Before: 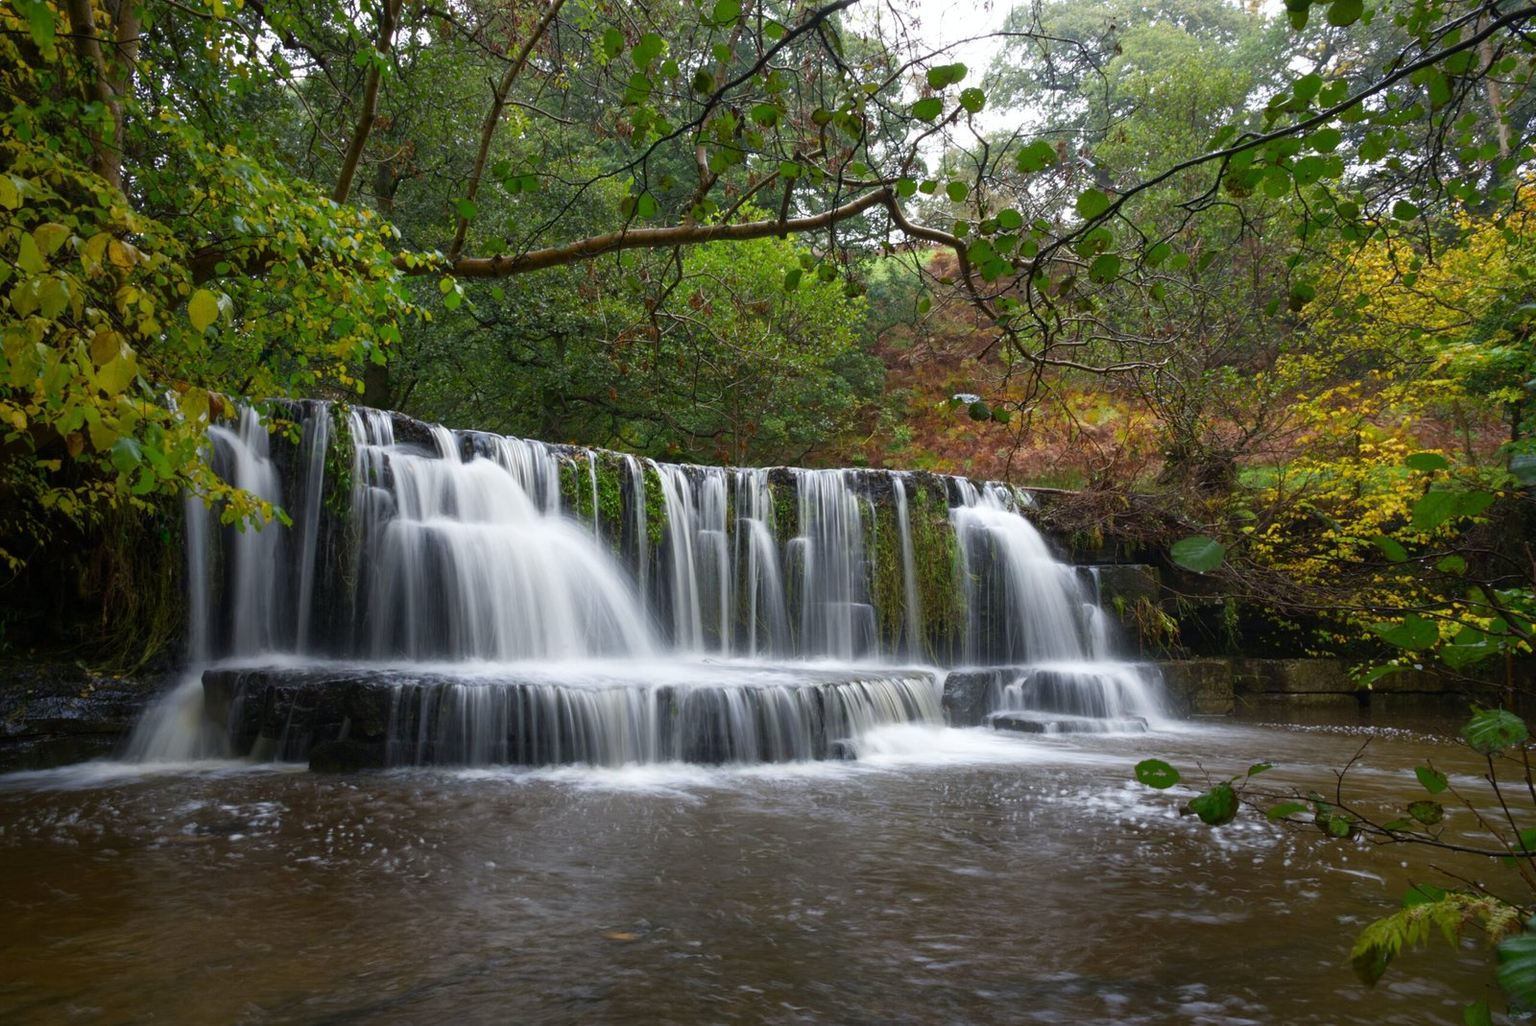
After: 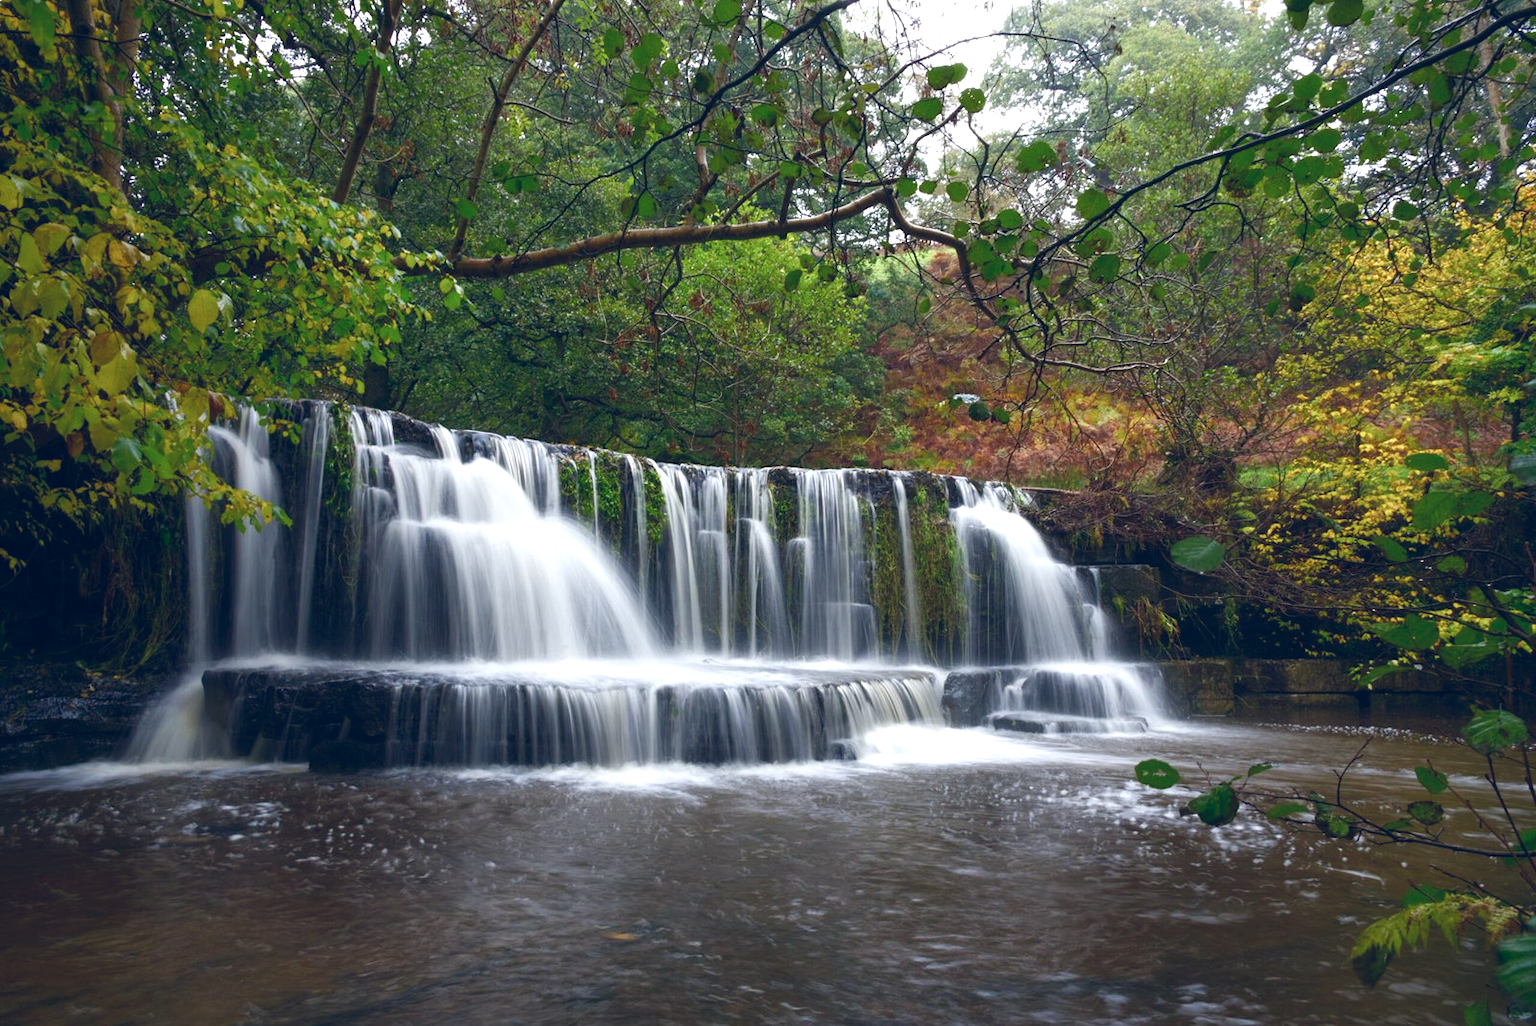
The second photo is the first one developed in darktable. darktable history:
color balance rgb: global offset › luminance 0.423%, global offset › chroma 0.208%, global offset › hue 254.43°, linear chroma grading › global chroma 14.682%, perceptual saturation grading › global saturation -10.697%, perceptual saturation grading › highlights -27.196%, perceptual saturation grading › shadows 21.947%, perceptual brilliance grading › highlights 9.91%, perceptual brilliance grading › mid-tones 4.632%, global vibrance 20%
